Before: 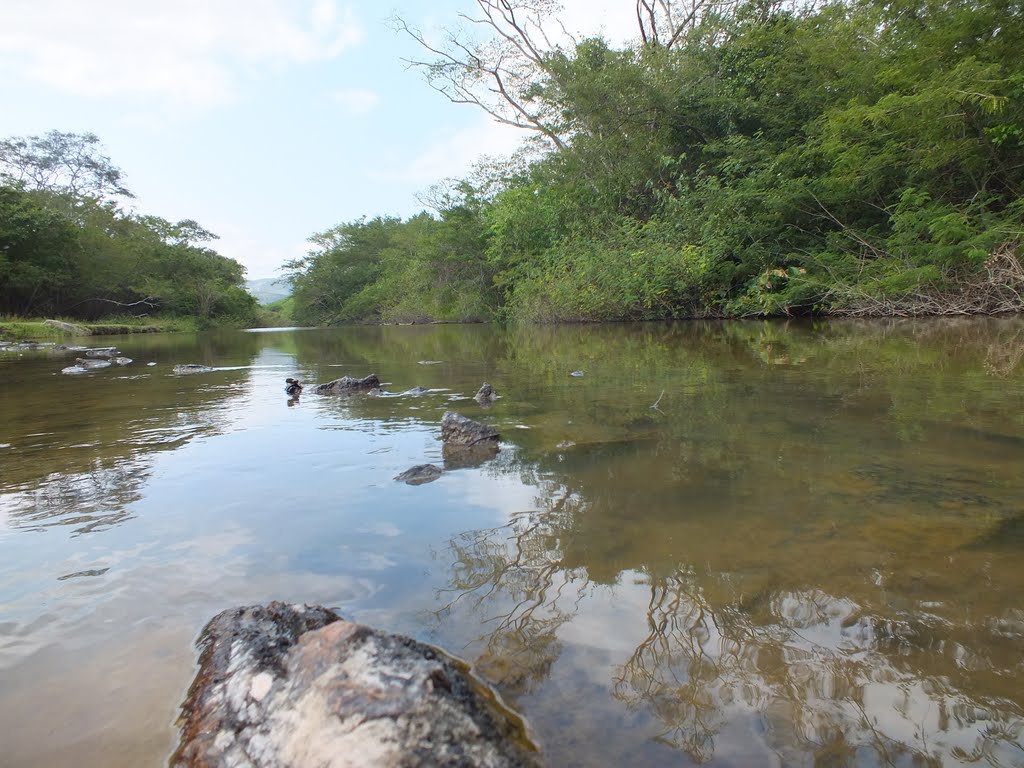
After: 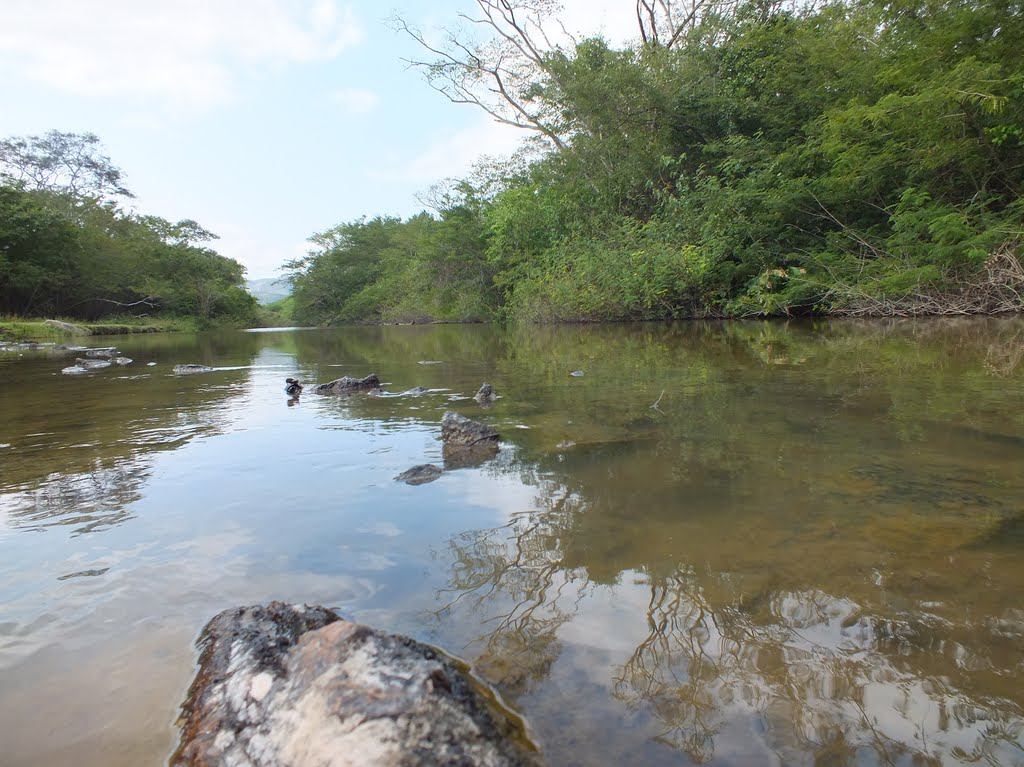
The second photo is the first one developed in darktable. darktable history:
crop: bottom 0.071%
